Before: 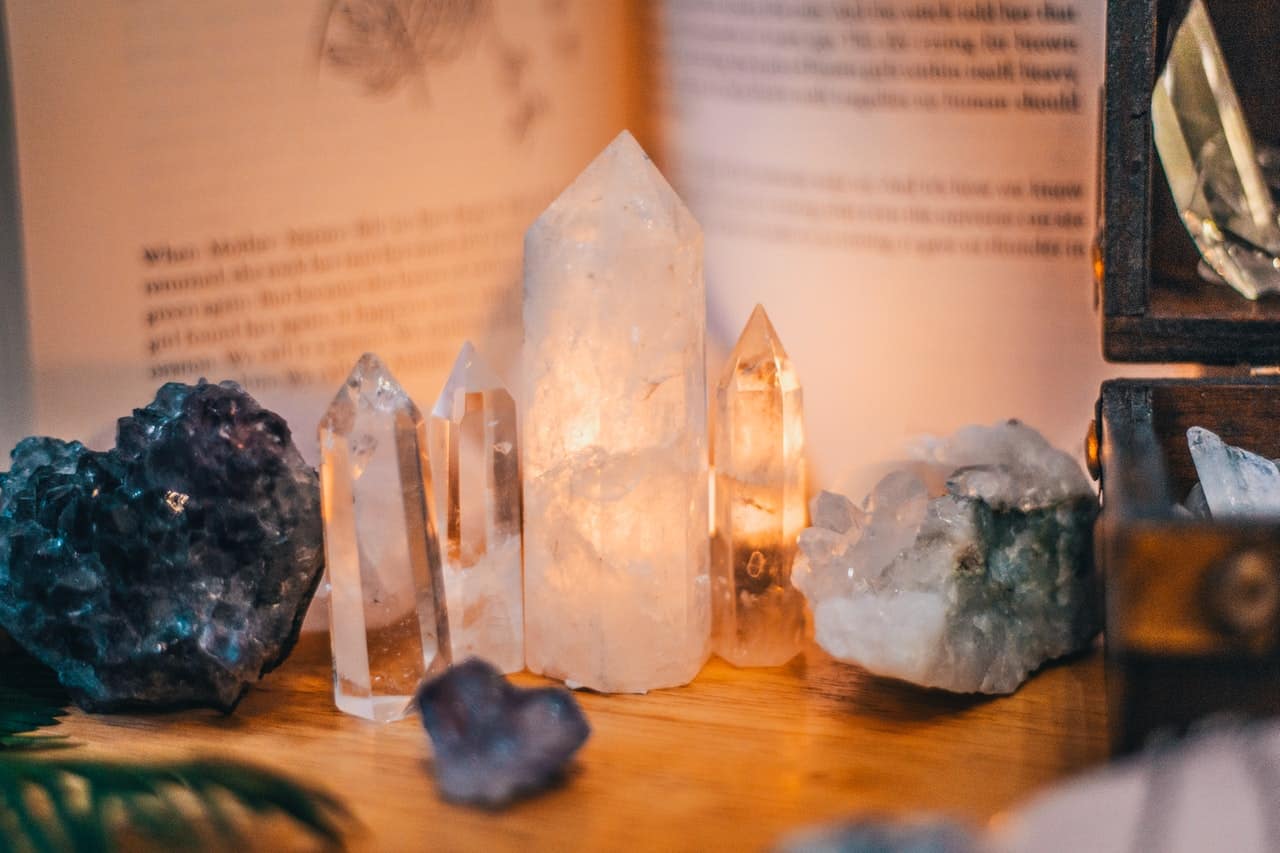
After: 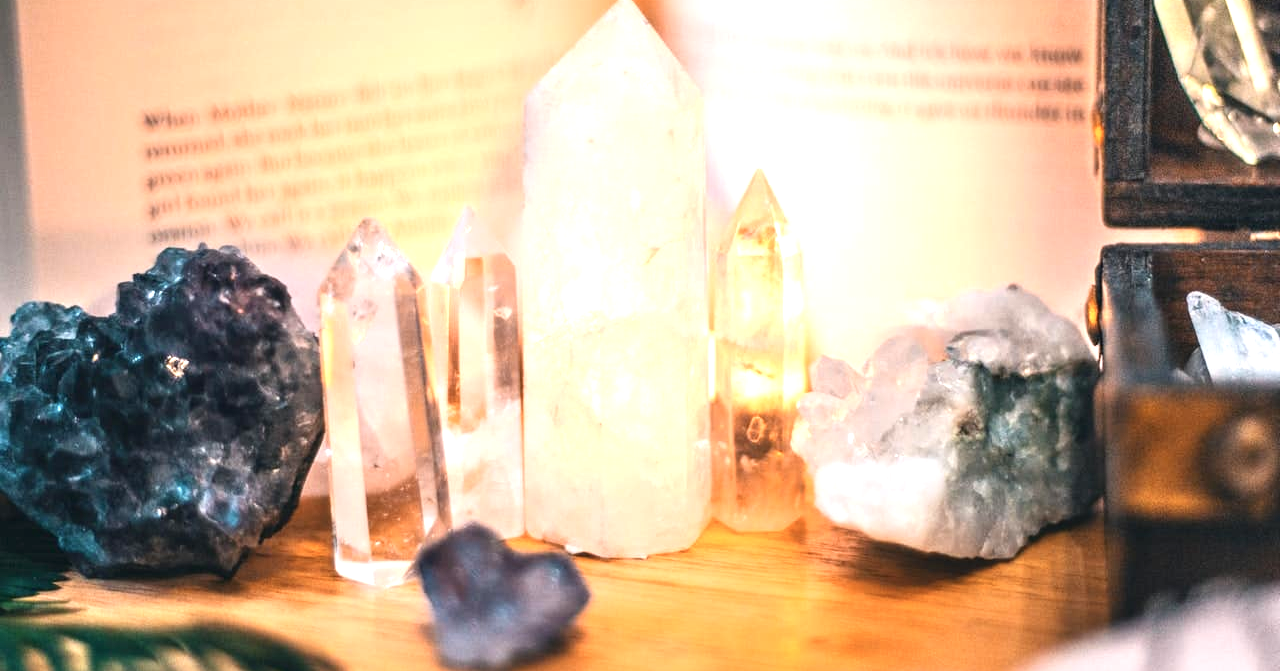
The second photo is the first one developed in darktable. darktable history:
exposure: exposure 1.251 EV, compensate highlight preservation false
crop and rotate: top 15.865%, bottom 5.358%
contrast brightness saturation: contrast 0.11, saturation -0.156
